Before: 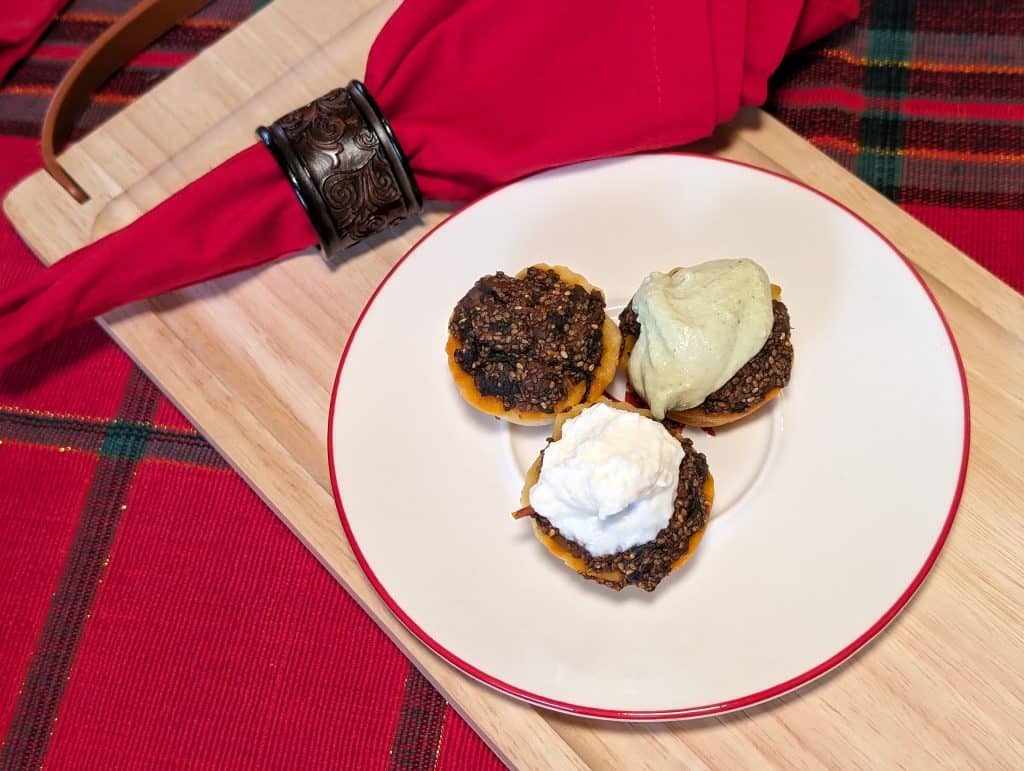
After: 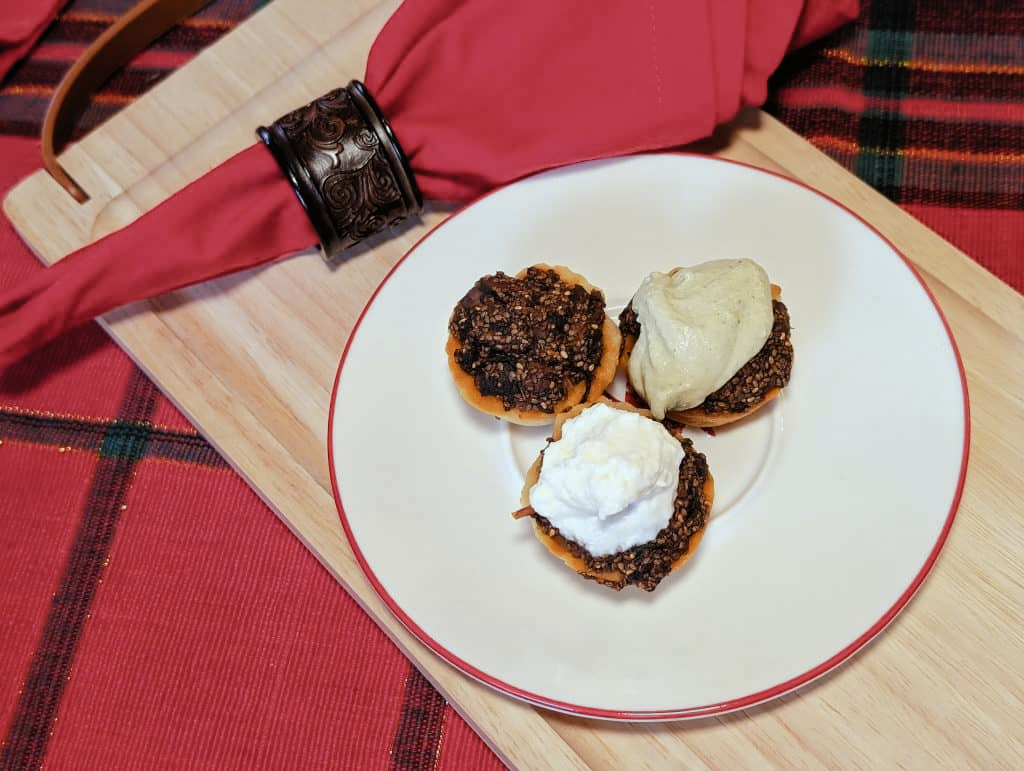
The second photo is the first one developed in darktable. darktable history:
tone curve: curves: ch0 [(0, 0) (0.003, 0.008) (0.011, 0.01) (0.025, 0.012) (0.044, 0.023) (0.069, 0.033) (0.1, 0.046) (0.136, 0.075) (0.177, 0.116) (0.224, 0.171) (0.277, 0.235) (0.335, 0.312) (0.399, 0.397) (0.468, 0.466) (0.543, 0.54) (0.623, 0.62) (0.709, 0.701) (0.801, 0.782) (0.898, 0.877) (1, 1)], preserve colors none
color look up table: target L [73.44, 92.12, 85.28, 81.73, 61.02, 64.39, 72.19, 69.07, 65.48, 58.61, 51.54, 42.56, 42.4, 13.19, 201.38, 75.74, 54.6, 66.88, 60.35, 61.55, 63.71, 47.83, 40.37, 42.64, 24.14, 27.35, 15.42, 94.51, 76.51, 74.99, 68.63, 63.99, 63.15, 51.15, 54.58, 53.61, 49.41, 35.73, 35.76, 36.3, 33.17, 31.03, 12.36, 4.768, 86.5, 86.45, 66.26, 59, 28.56], target a [-5.622, -8.2, -32.96, -12.66, -54.6, -15.45, -51.22, -57.36, -23.81, -14.13, 7.15, -25.18, -33.29, -12.66, 0, 1.639, 23.73, 38.34, 27.36, 16.65, 55.1, 50.71, 31.53, 52.13, 12.46, 33.76, 22.62, -2.348, 13.9, 23.55, 12.8, -0.318, 24.55, 55.81, 55.02, 19.67, 55.09, 0.484, 27.43, 41.15, 19.02, 29.83, 19.35, 5.292, -46.71, -15.28, -3.948, -21.11, -3.713], target b [48.55, 9.738, 27.87, 43.81, 44, 46.96, 19.24, 38.17, 40.83, 14.62, 41.36, 35.05, 23.44, 16.2, -0.001, 46.08, 42.73, 33.73, 49.7, 15.19, -0.078, 5.73, 38.27, 36.43, 27.79, 23.18, 10.06, -8.099, -10.75, -30.9, -24.65, 1.068, -44.96, -44.41, -25.42, -80.41, -65.9, 0.596, -17.64, -42.76, -56.11, -72.31, -34.16, -11.01, -1.642, -11.15, -47.65, -27.1, -21.1], num patches 49
